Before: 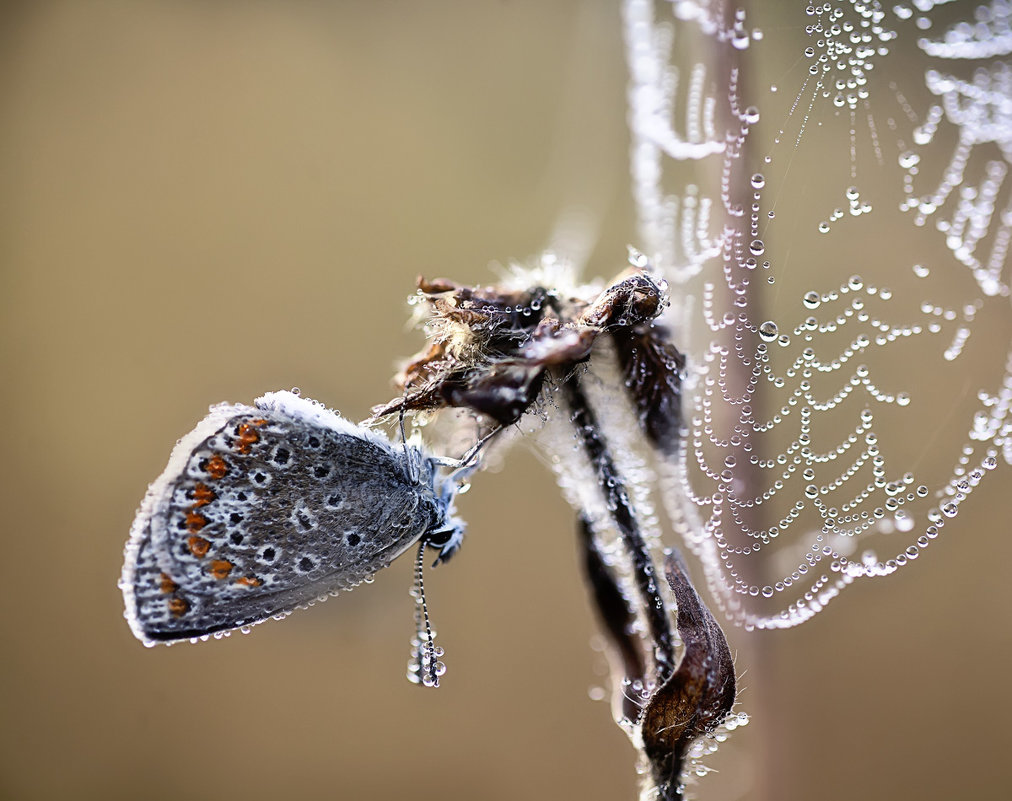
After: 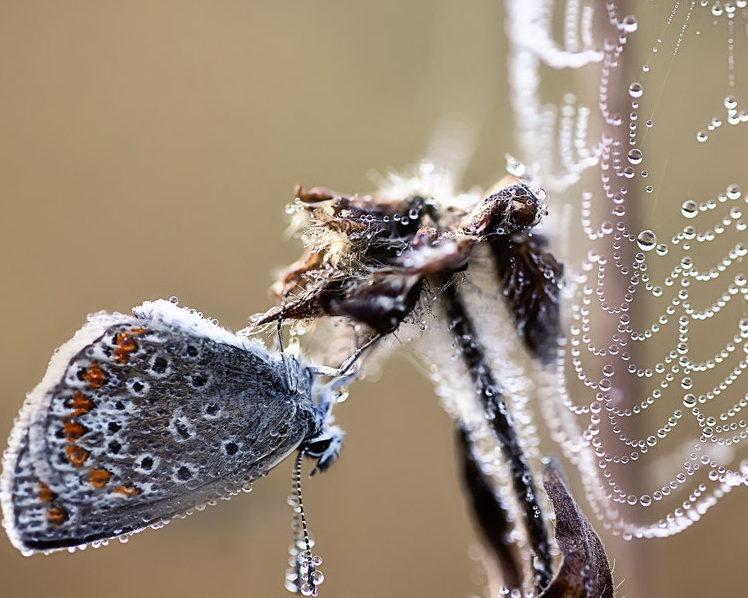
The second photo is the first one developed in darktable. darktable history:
crop and rotate: left 12.073%, top 11.404%, right 13.935%, bottom 13.847%
